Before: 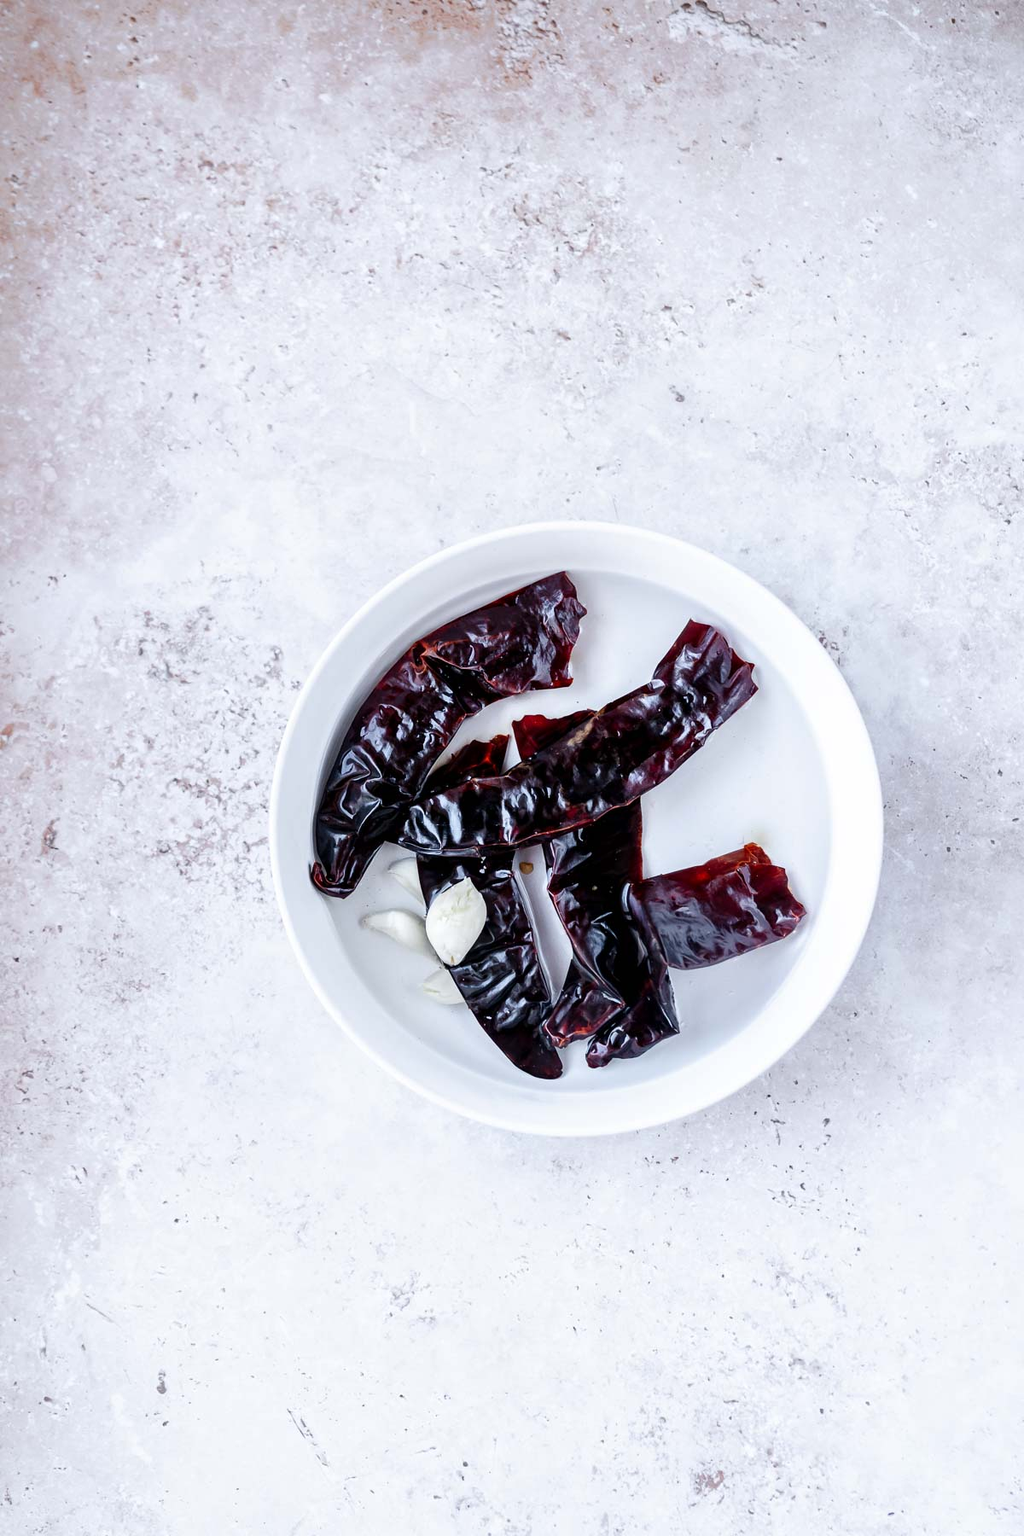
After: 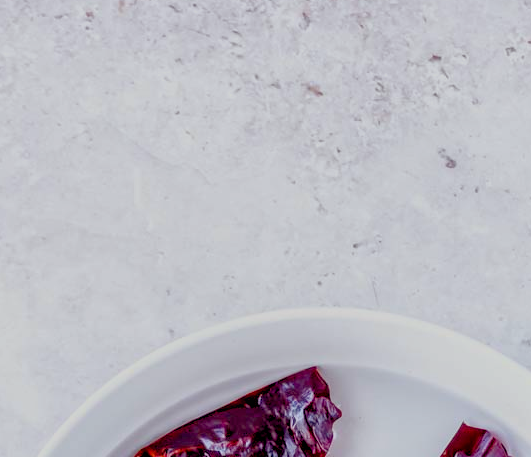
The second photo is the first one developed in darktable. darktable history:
crop: left 28.886%, top 16.879%, right 26.784%, bottom 57.682%
local contrast: on, module defaults
color balance rgb: power › chroma 1.06%, power › hue 26.91°, global offset › luminance -0.293%, global offset › hue 260.52°, perceptual saturation grading › global saturation 20%, perceptual saturation grading › highlights -25.595%, perceptual saturation grading › shadows 50.197%, global vibrance 24.224%, contrast -25.564%
